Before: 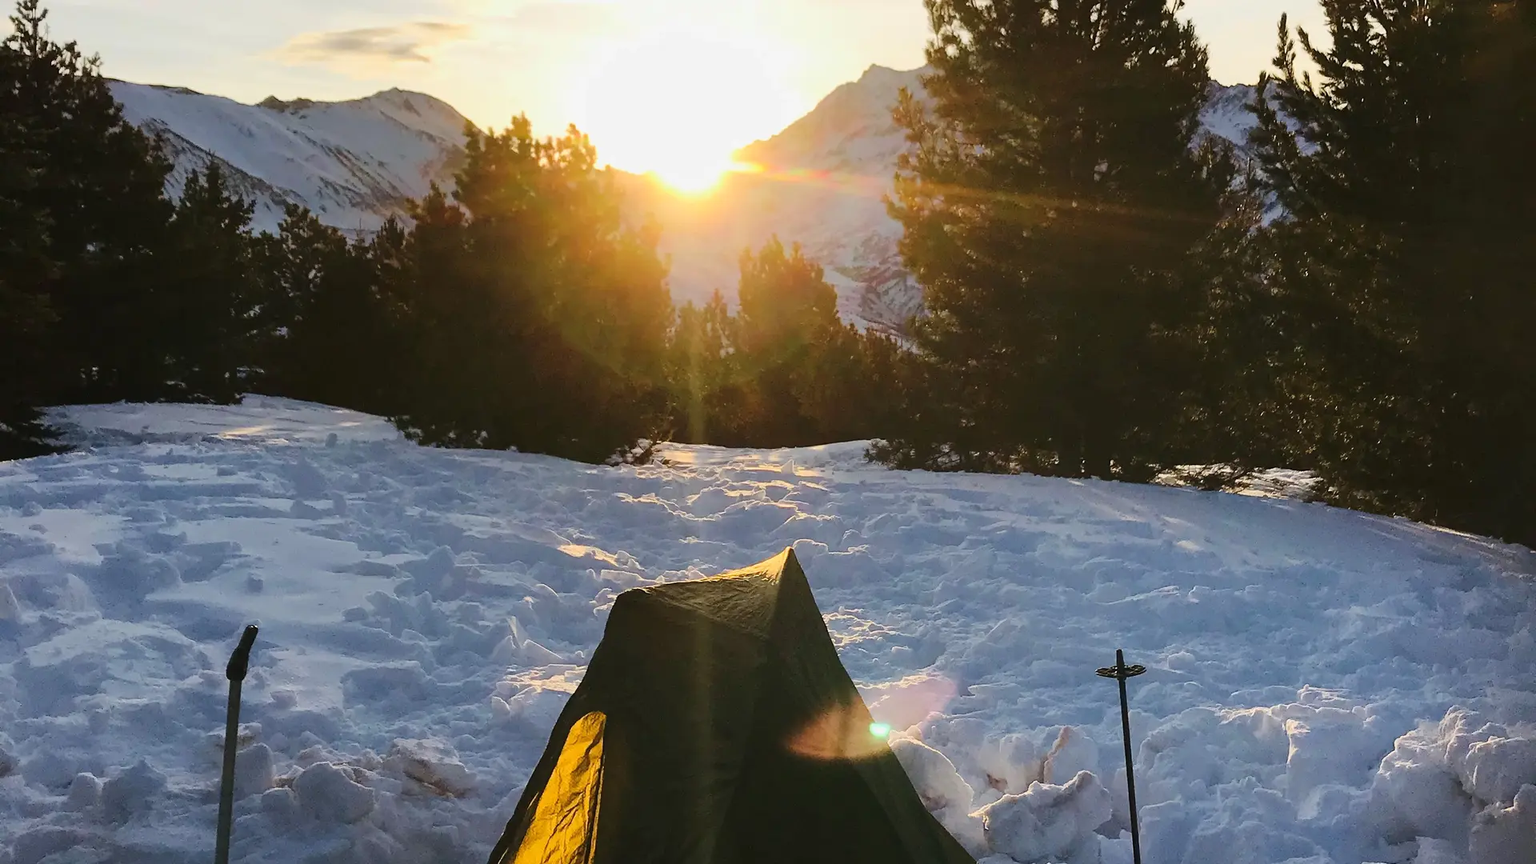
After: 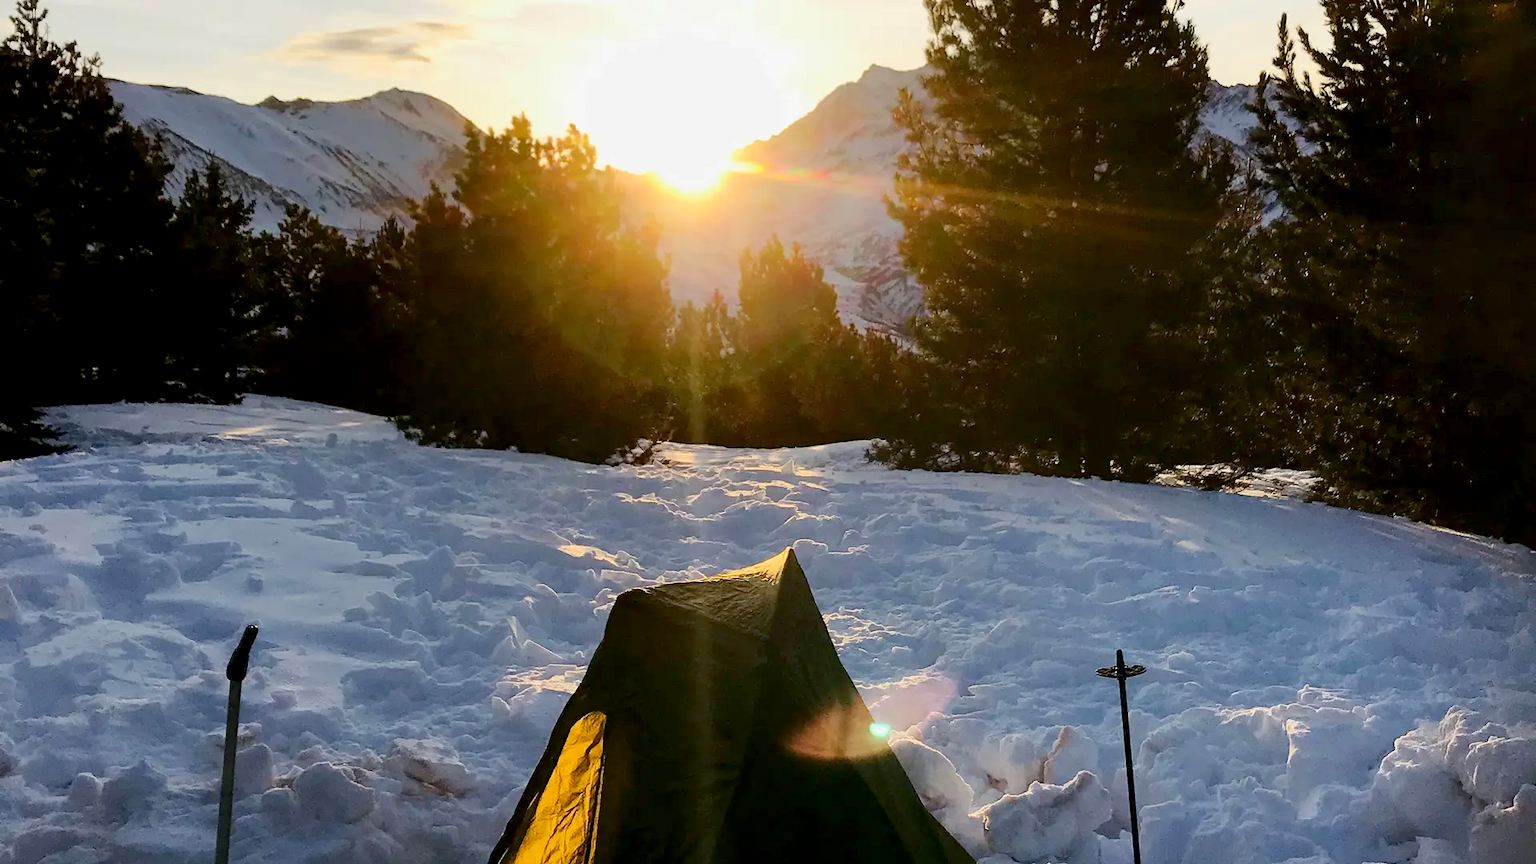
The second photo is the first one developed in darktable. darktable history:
exposure: black level correction 0.01, exposure 0.009 EV, compensate highlight preservation false
